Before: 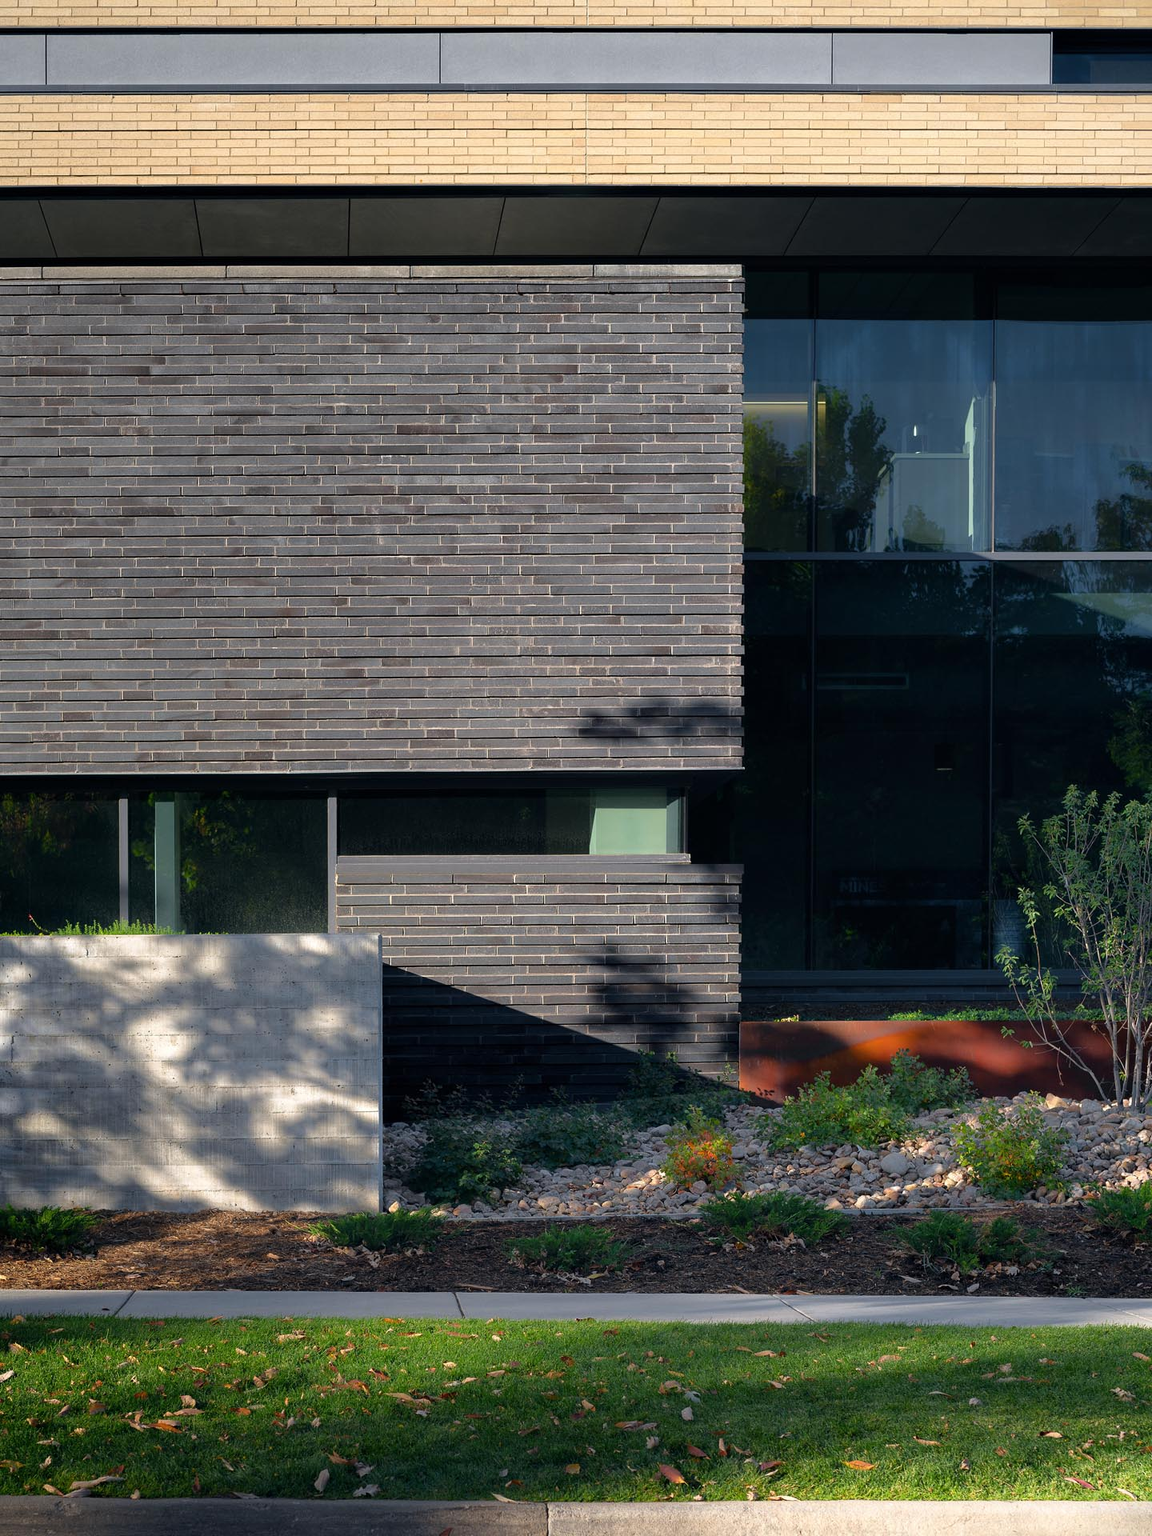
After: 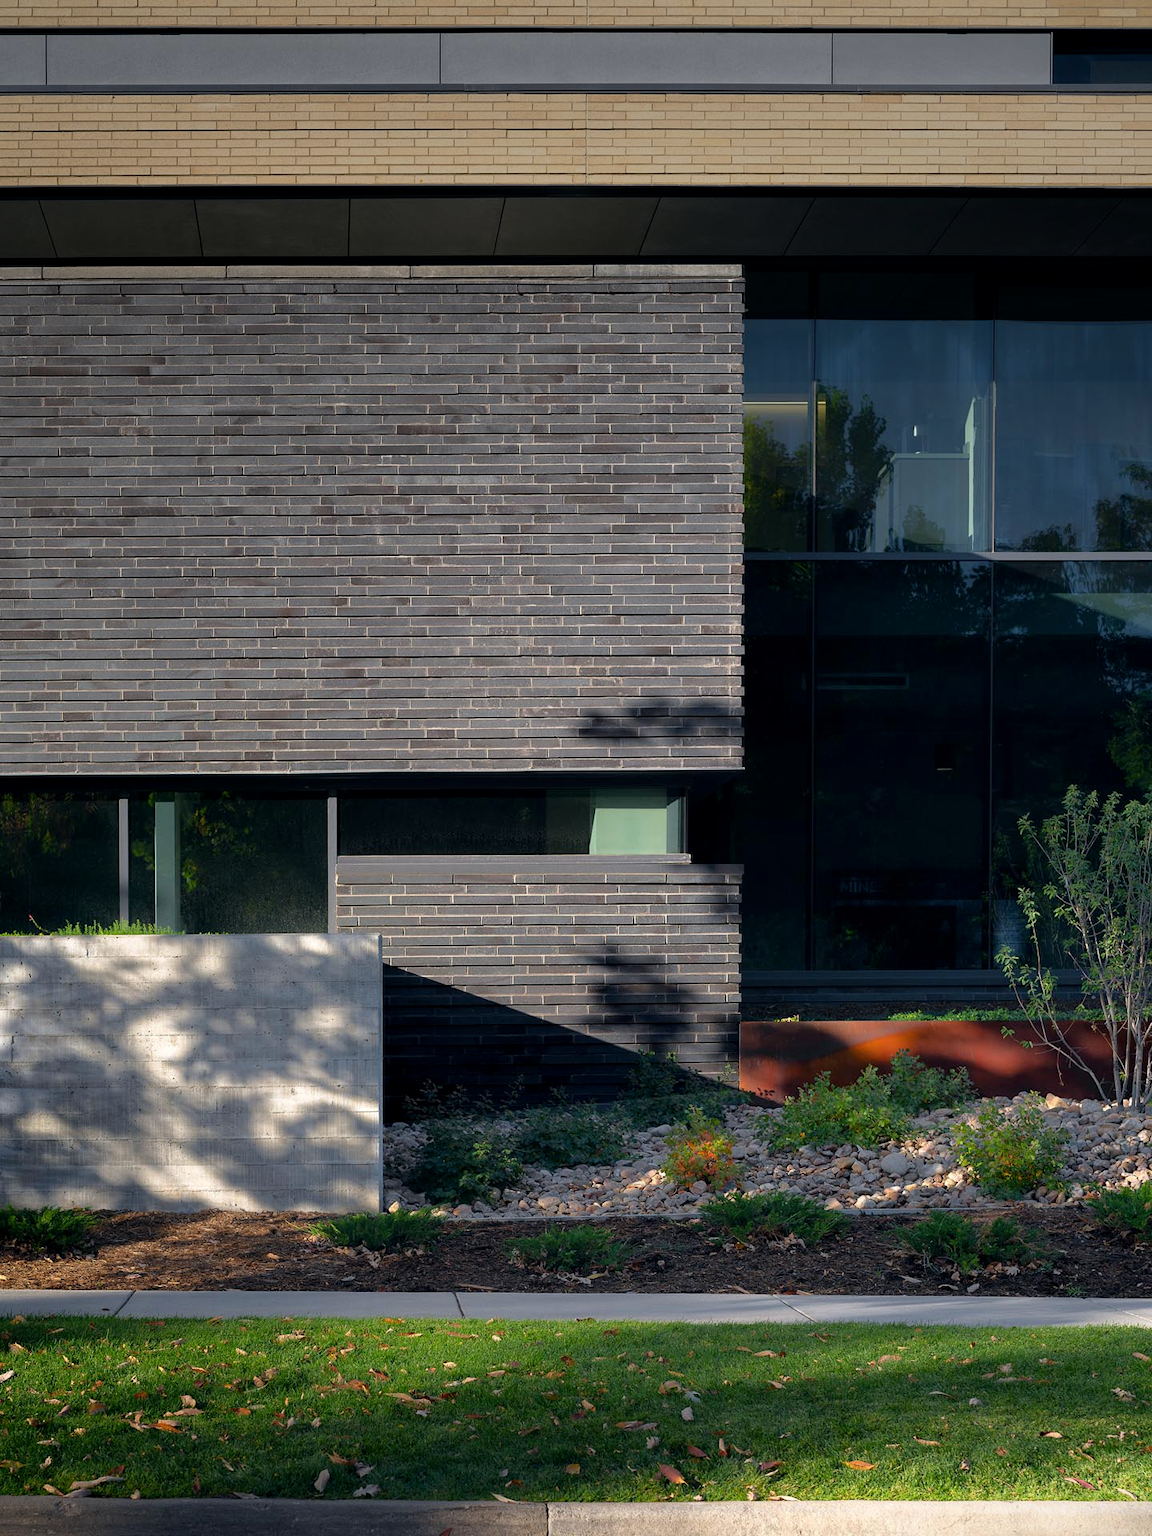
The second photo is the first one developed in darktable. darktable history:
exposure: black level correction 0.001, compensate highlight preservation false
vignetting: fall-off start 97.52%, fall-off radius 100%, brightness -0.574, saturation 0, center (-0.027, 0.404), width/height ratio 1.368, unbound false
